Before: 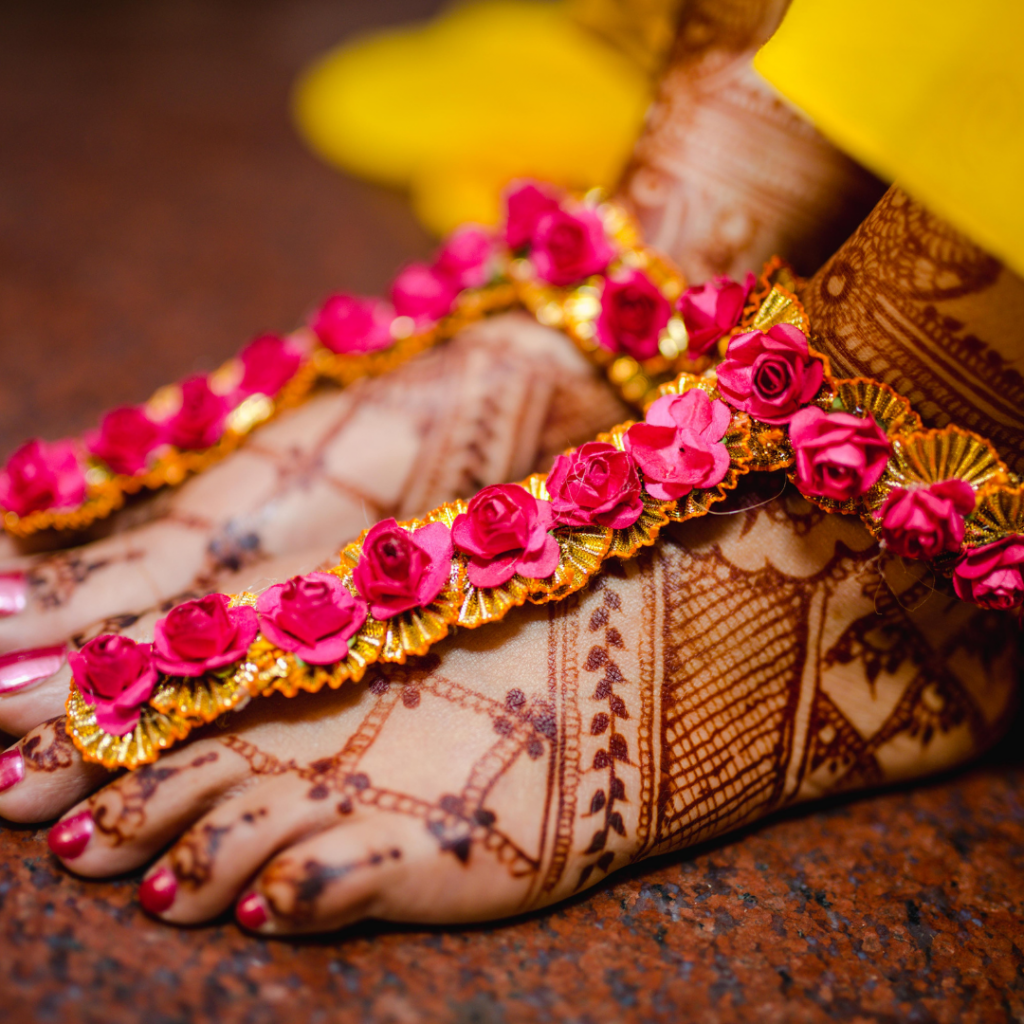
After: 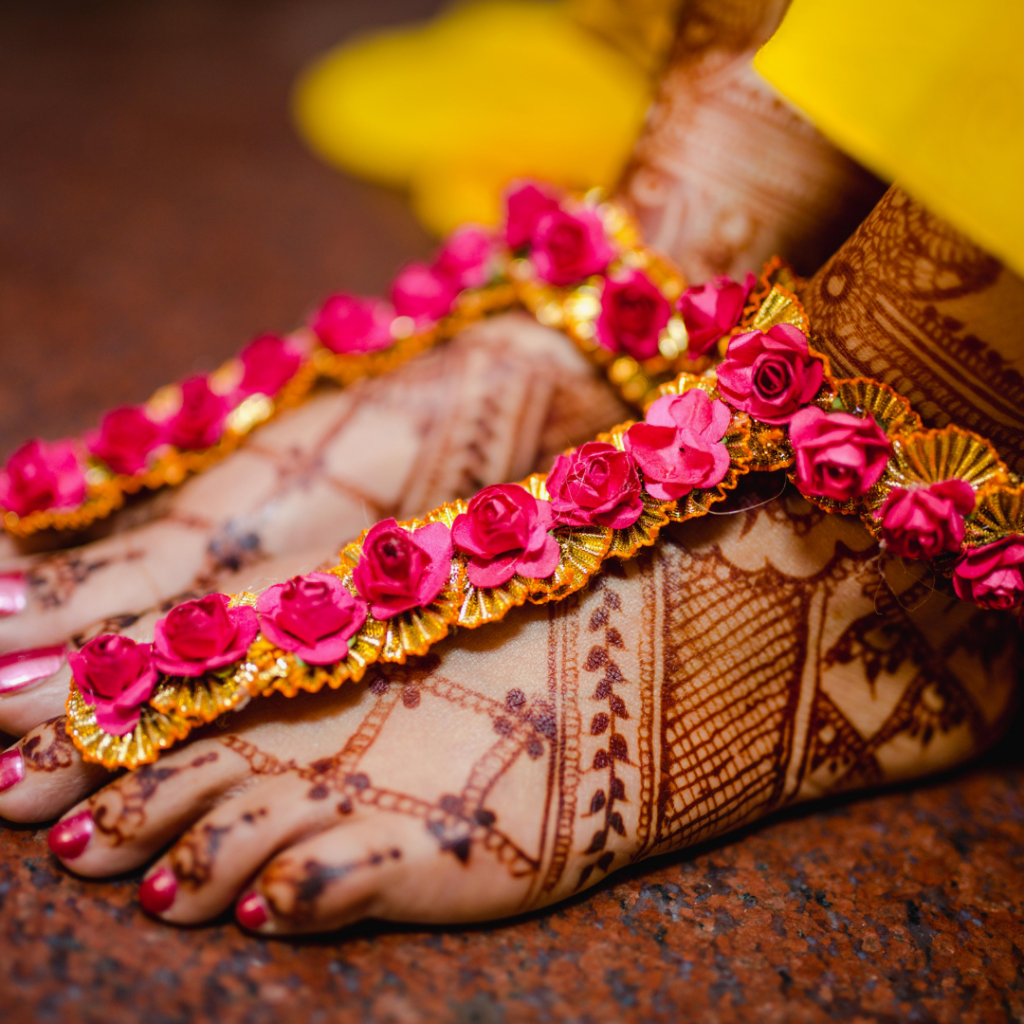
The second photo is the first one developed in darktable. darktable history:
exposure: exposure -0.052 EV, compensate highlight preservation false
